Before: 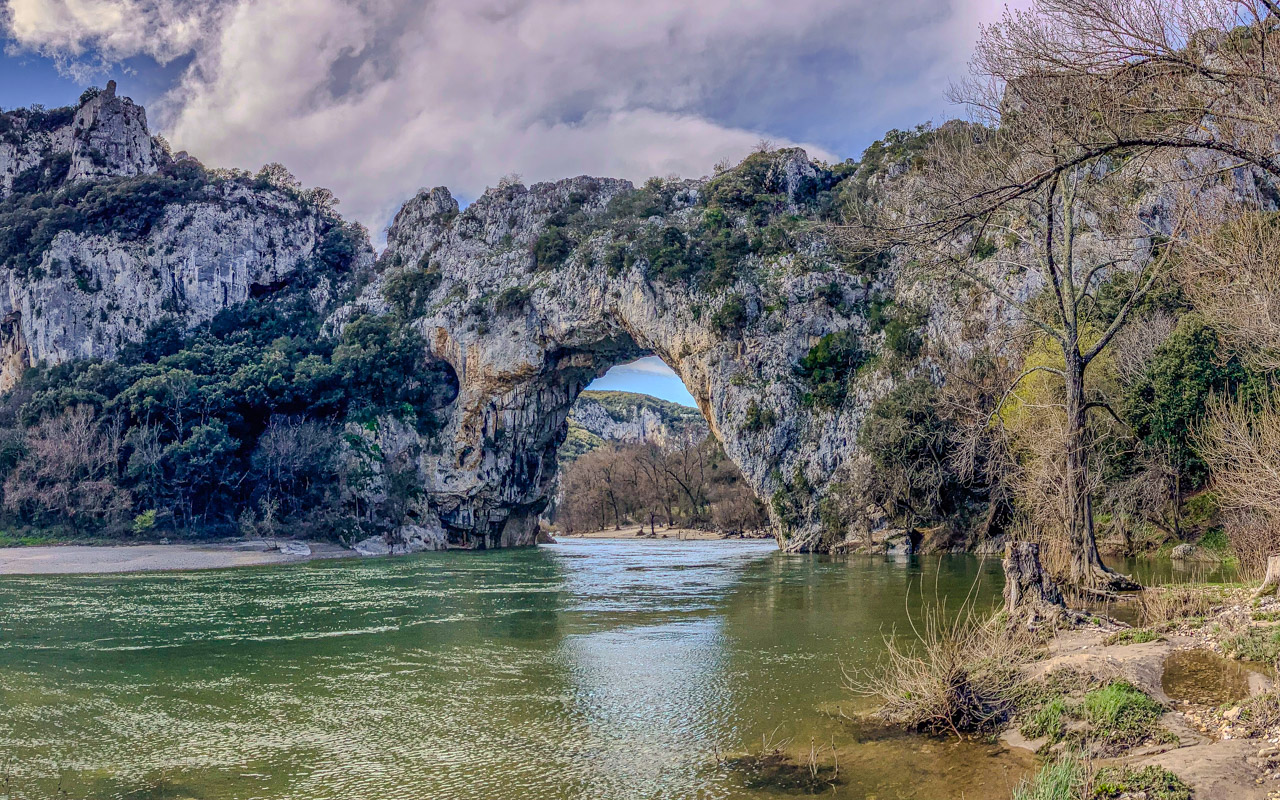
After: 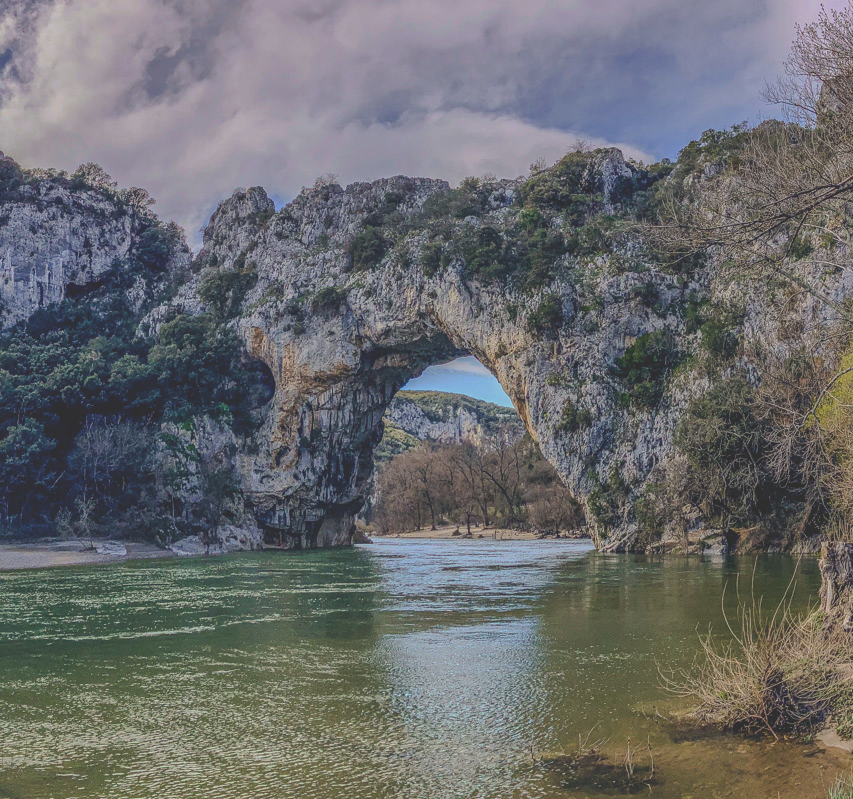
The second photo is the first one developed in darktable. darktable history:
shadows and highlights: shadows 25, highlights -25
crop and rotate: left 14.436%, right 18.898%
exposure: black level correction -0.036, exposure -0.497 EV, compensate highlight preservation false
